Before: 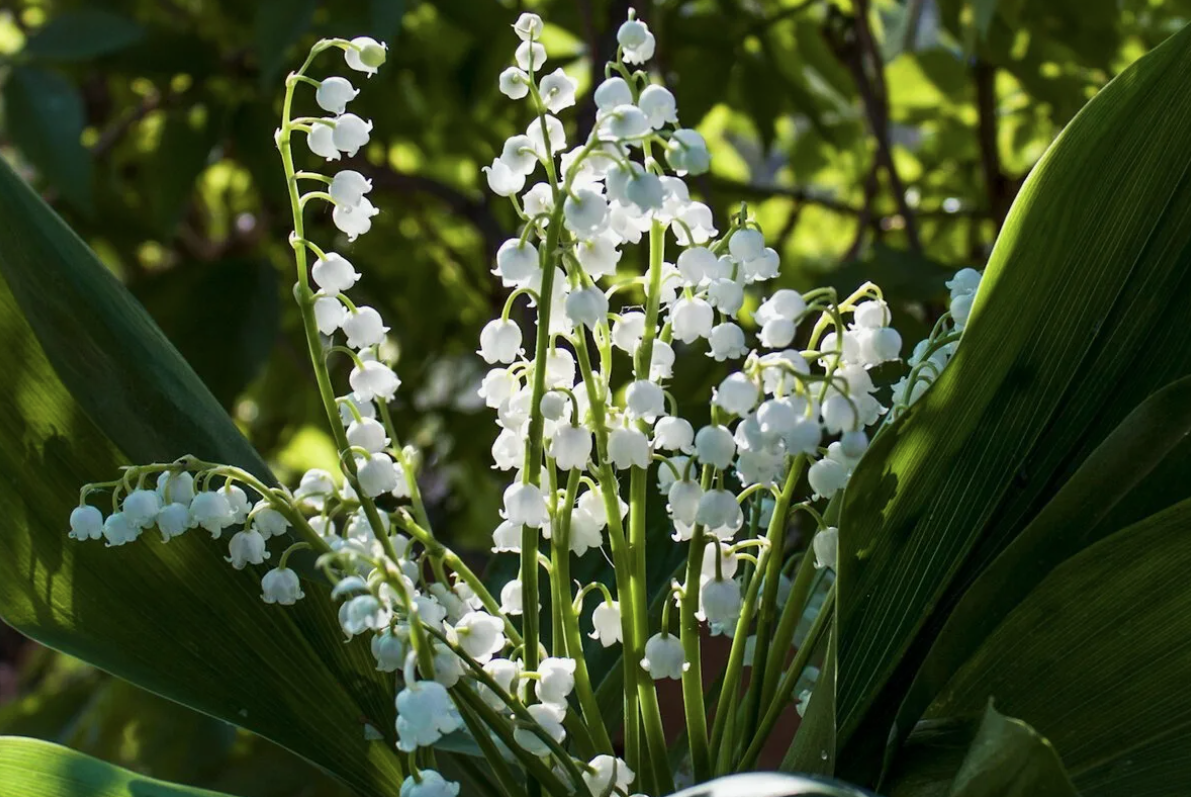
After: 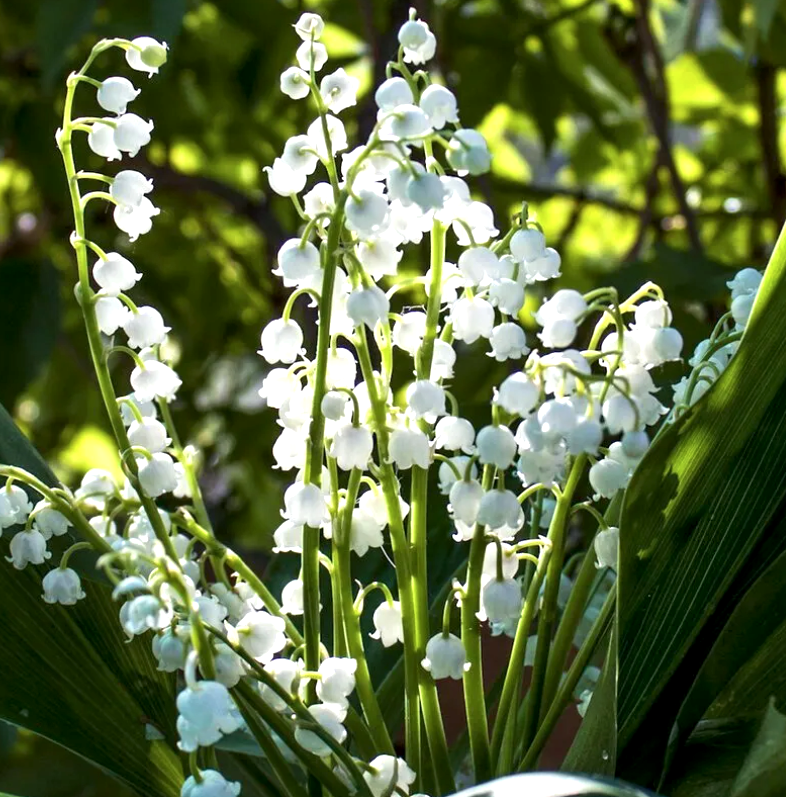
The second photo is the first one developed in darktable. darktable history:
exposure: black level correction 0.001, exposure 0.5 EV, compensate exposure bias true, compensate highlight preservation false
crop and rotate: left 18.464%, right 15.525%
local contrast: highlights 107%, shadows 99%, detail 120%, midtone range 0.2
contrast brightness saturation: contrast 0.035, saturation 0.074
